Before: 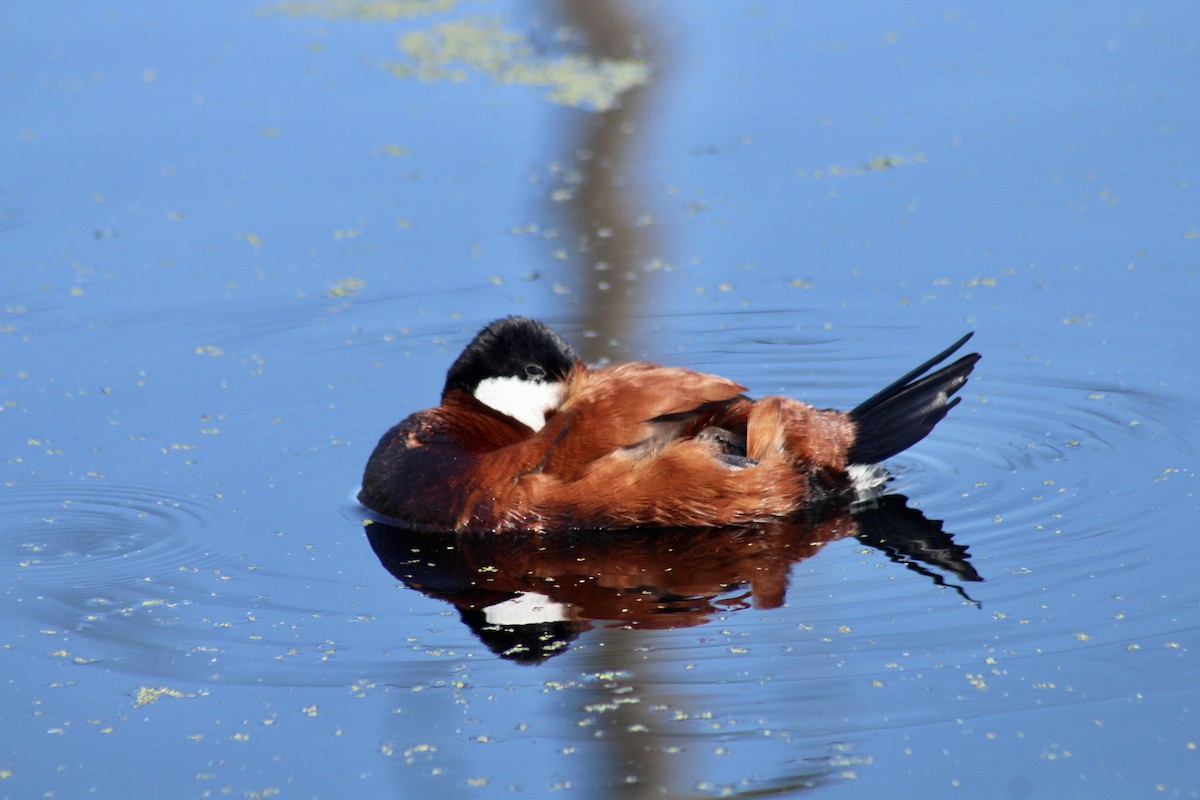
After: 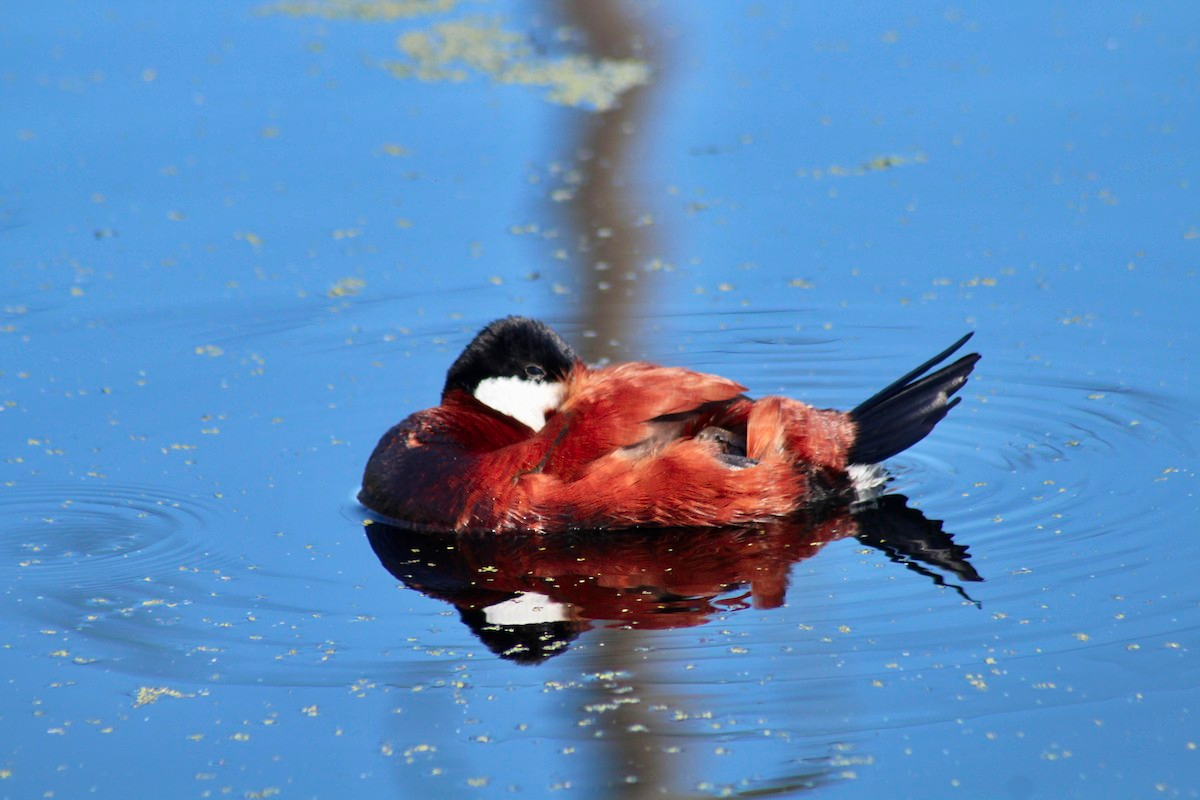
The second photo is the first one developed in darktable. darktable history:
shadows and highlights: soften with gaussian
color zones: curves: ch1 [(0.309, 0.524) (0.41, 0.329) (0.508, 0.509)]; ch2 [(0.25, 0.457) (0.75, 0.5)]
